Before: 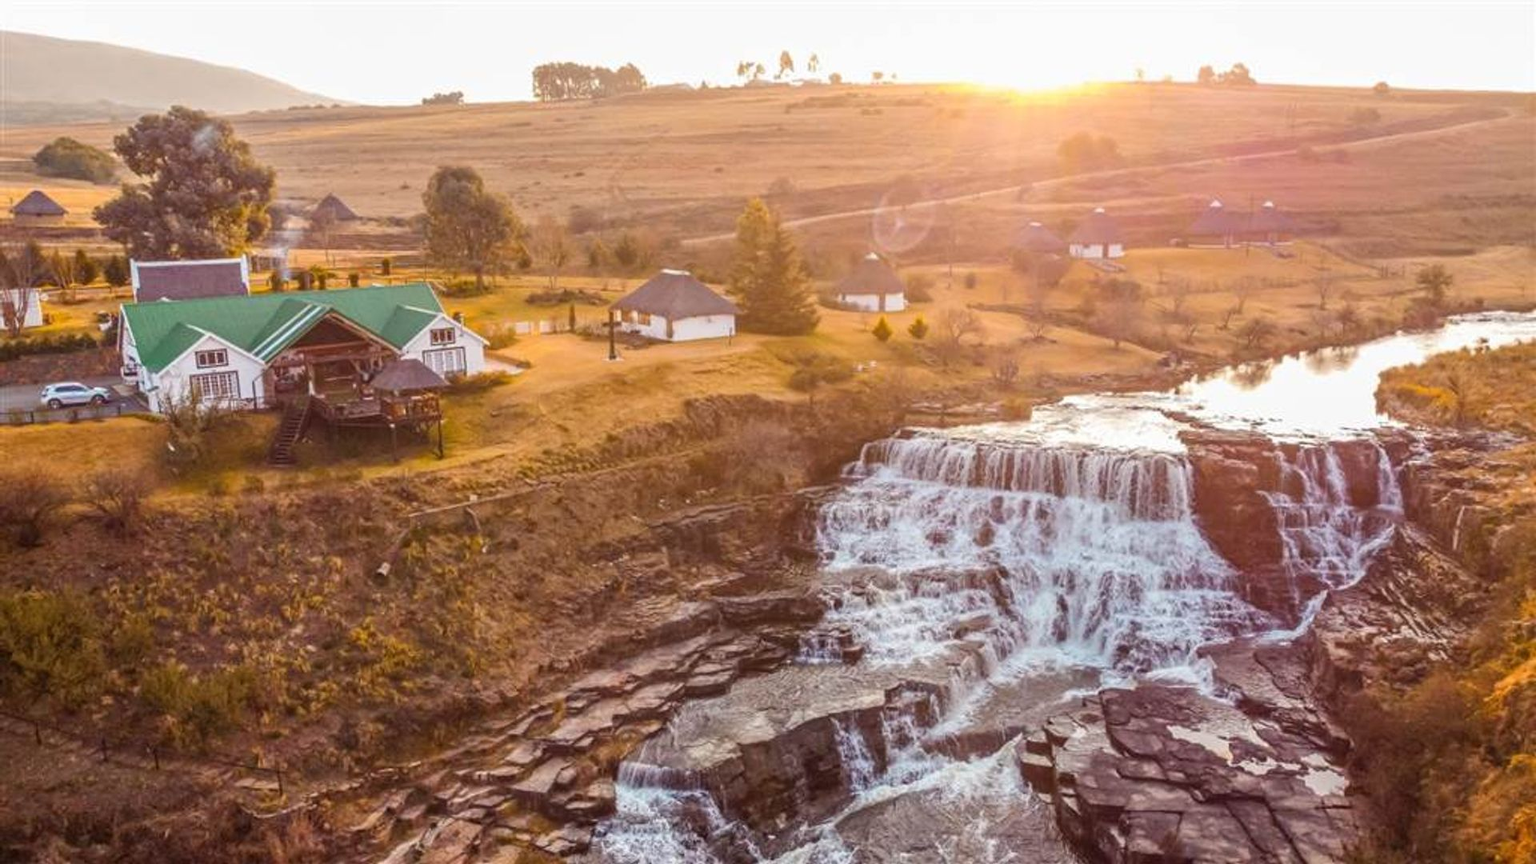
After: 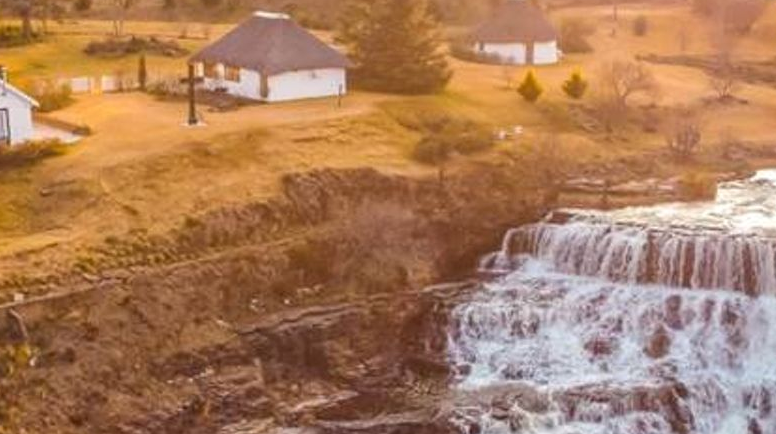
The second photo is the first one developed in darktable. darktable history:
local contrast: detail 109%
crop: left 29.879%, top 30.14%, right 29.674%, bottom 29.596%
